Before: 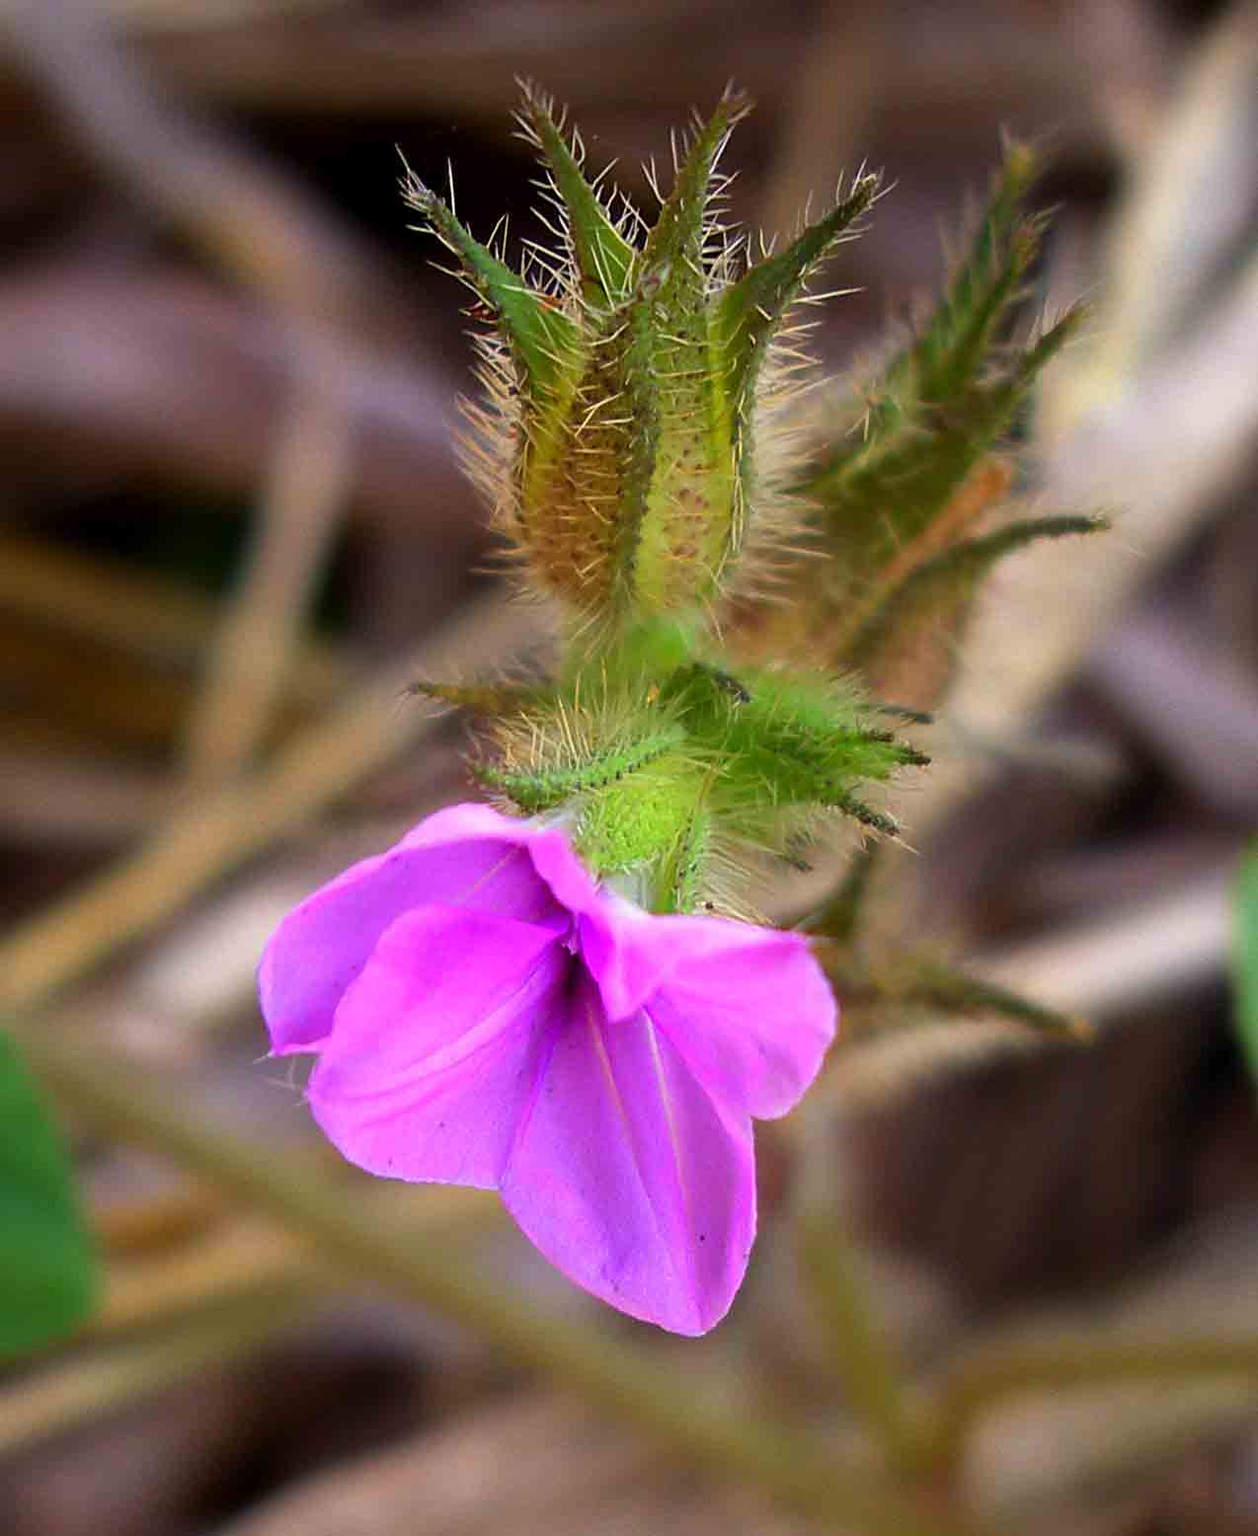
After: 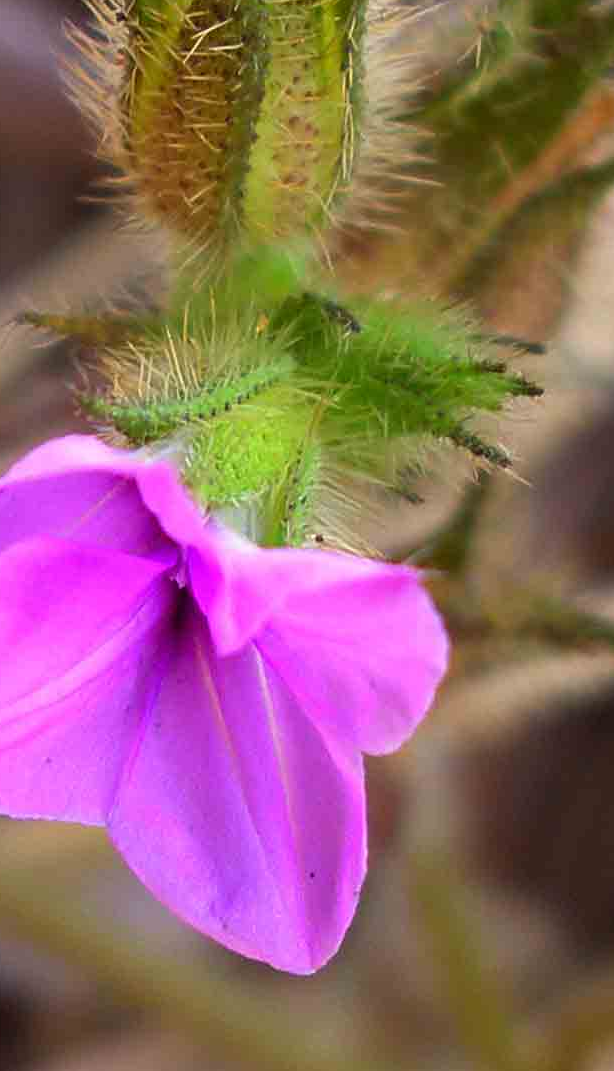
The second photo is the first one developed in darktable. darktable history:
crop: left 31.388%, top 24.403%, right 20.357%, bottom 6.387%
